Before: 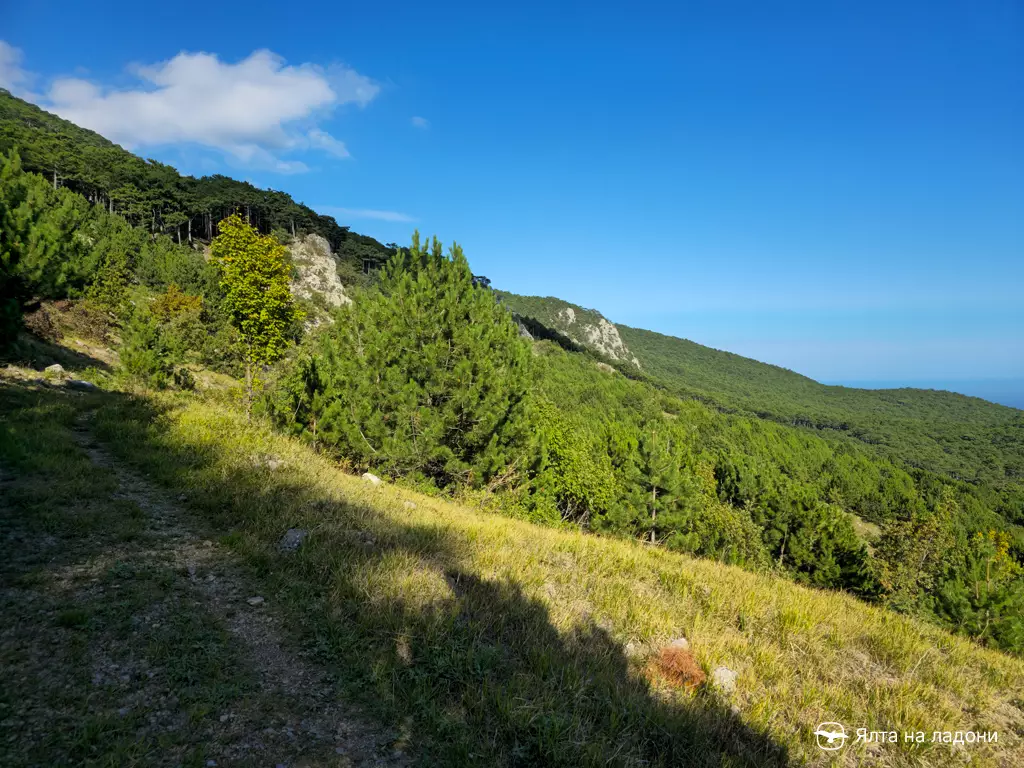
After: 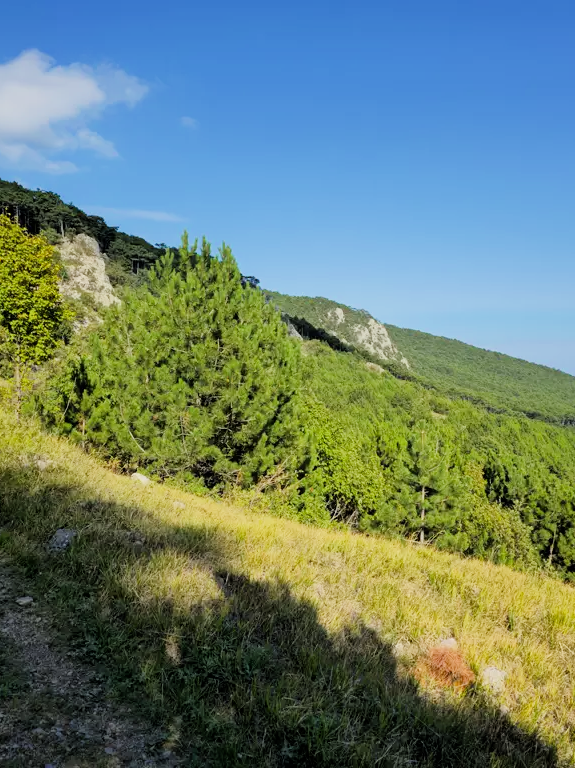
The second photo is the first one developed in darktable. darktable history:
crop and rotate: left 22.58%, right 21.265%
exposure: exposure 0.56 EV, compensate highlight preservation false
filmic rgb: black relative exposure -7.65 EV, white relative exposure 4.56 EV, hardness 3.61
